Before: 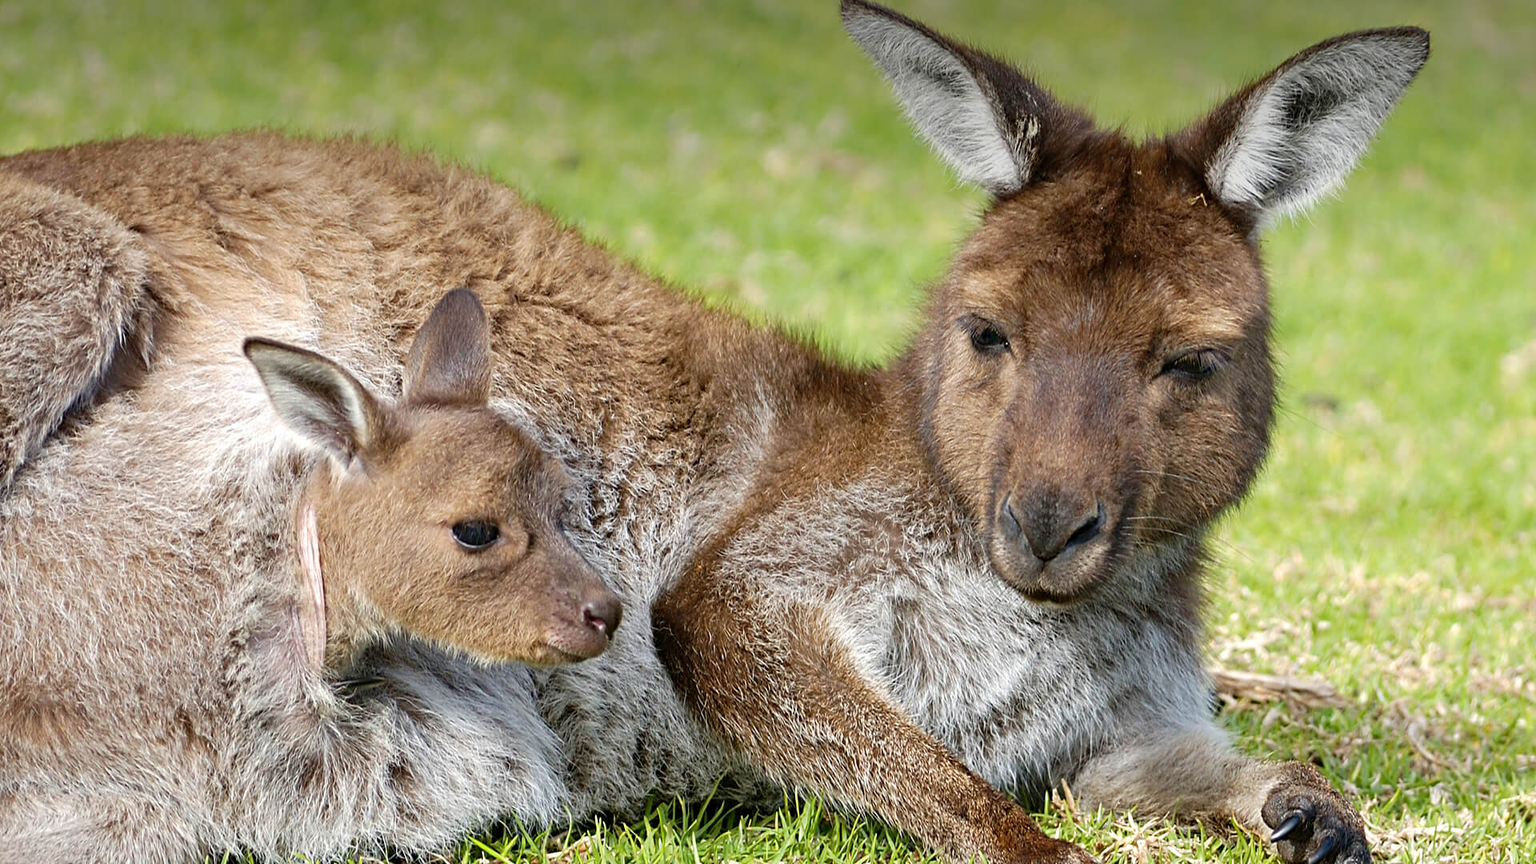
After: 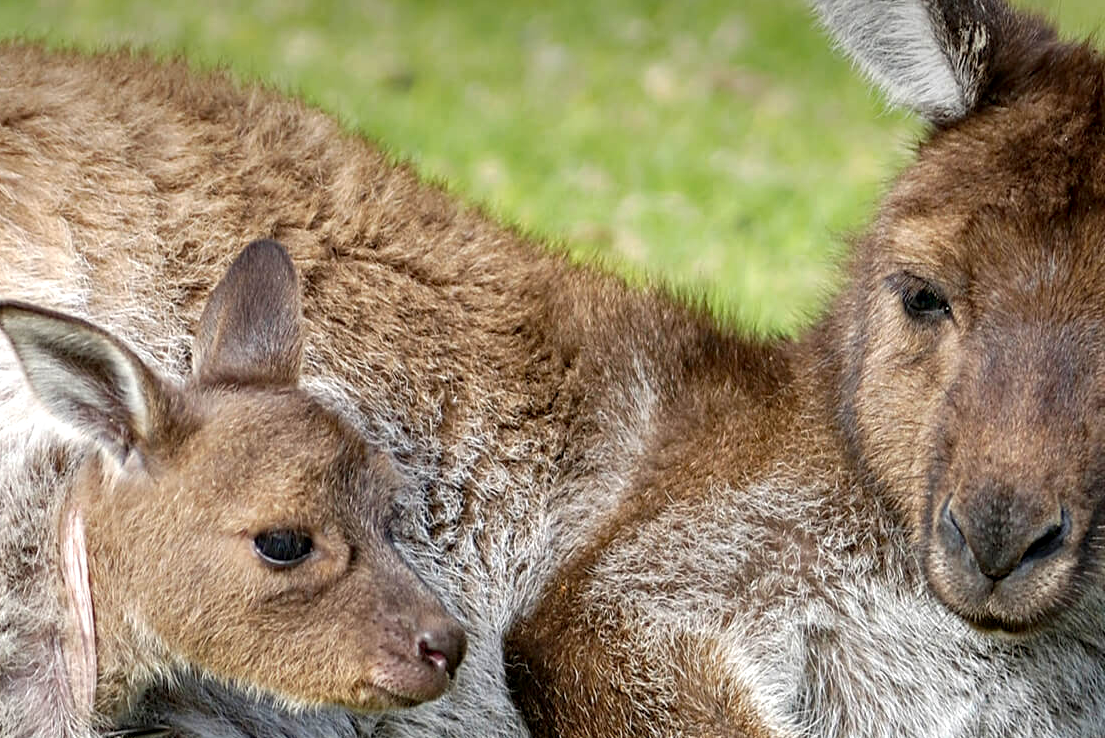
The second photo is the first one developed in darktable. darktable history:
local contrast: on, module defaults
crop: left 16.227%, top 11.243%, right 26.195%, bottom 20.391%
